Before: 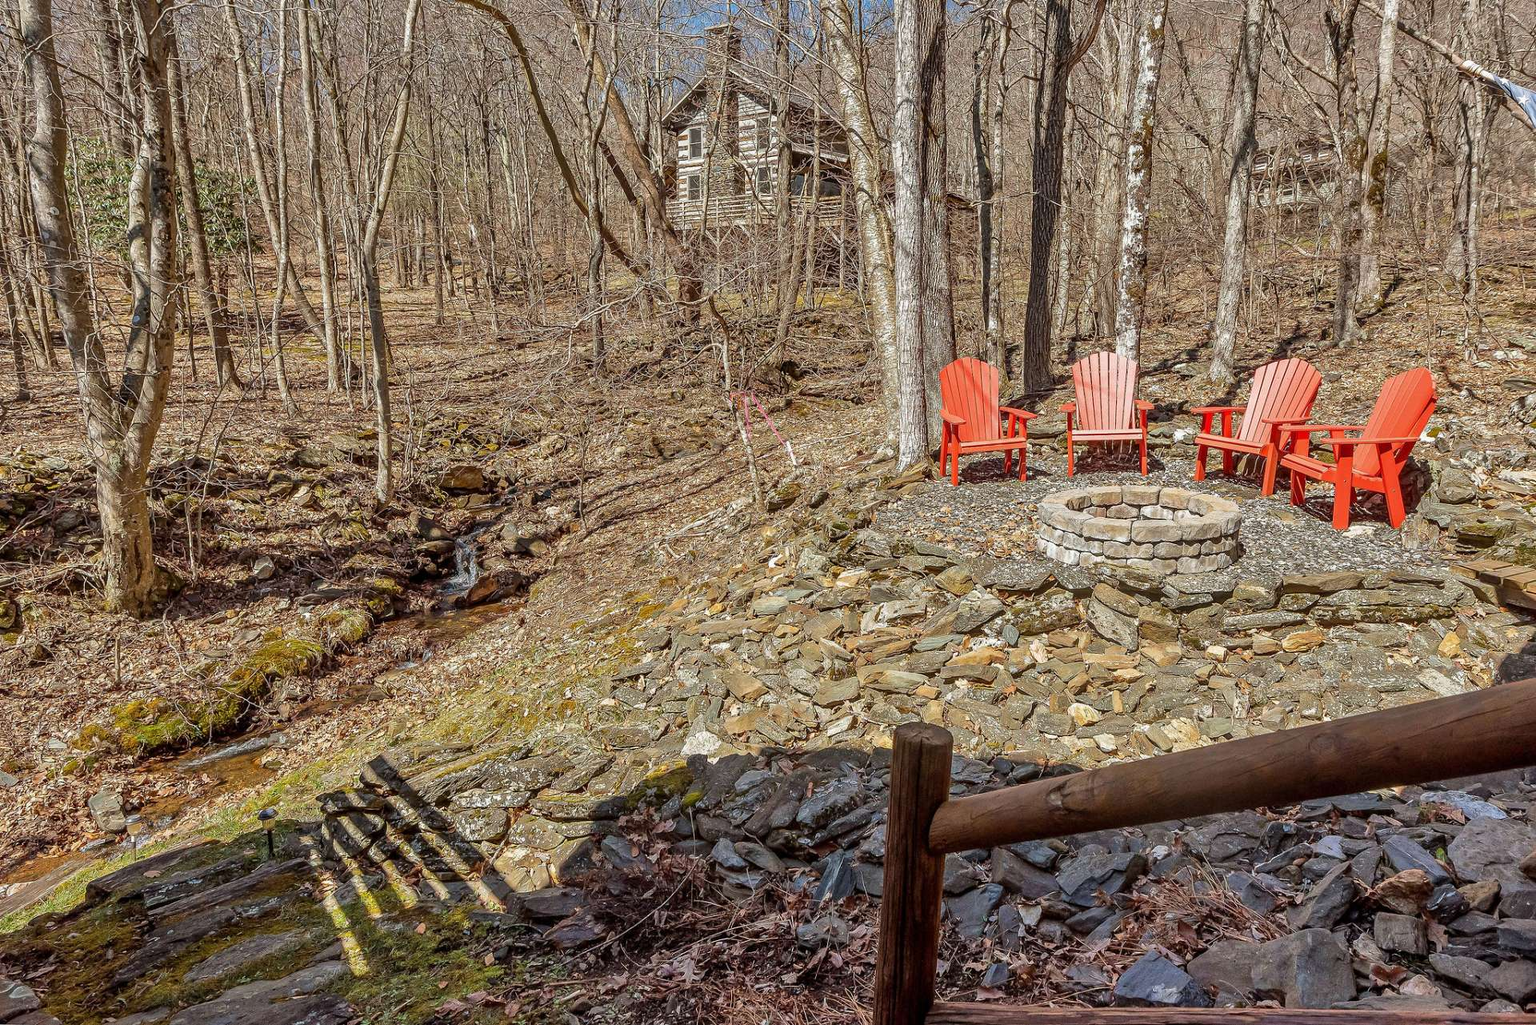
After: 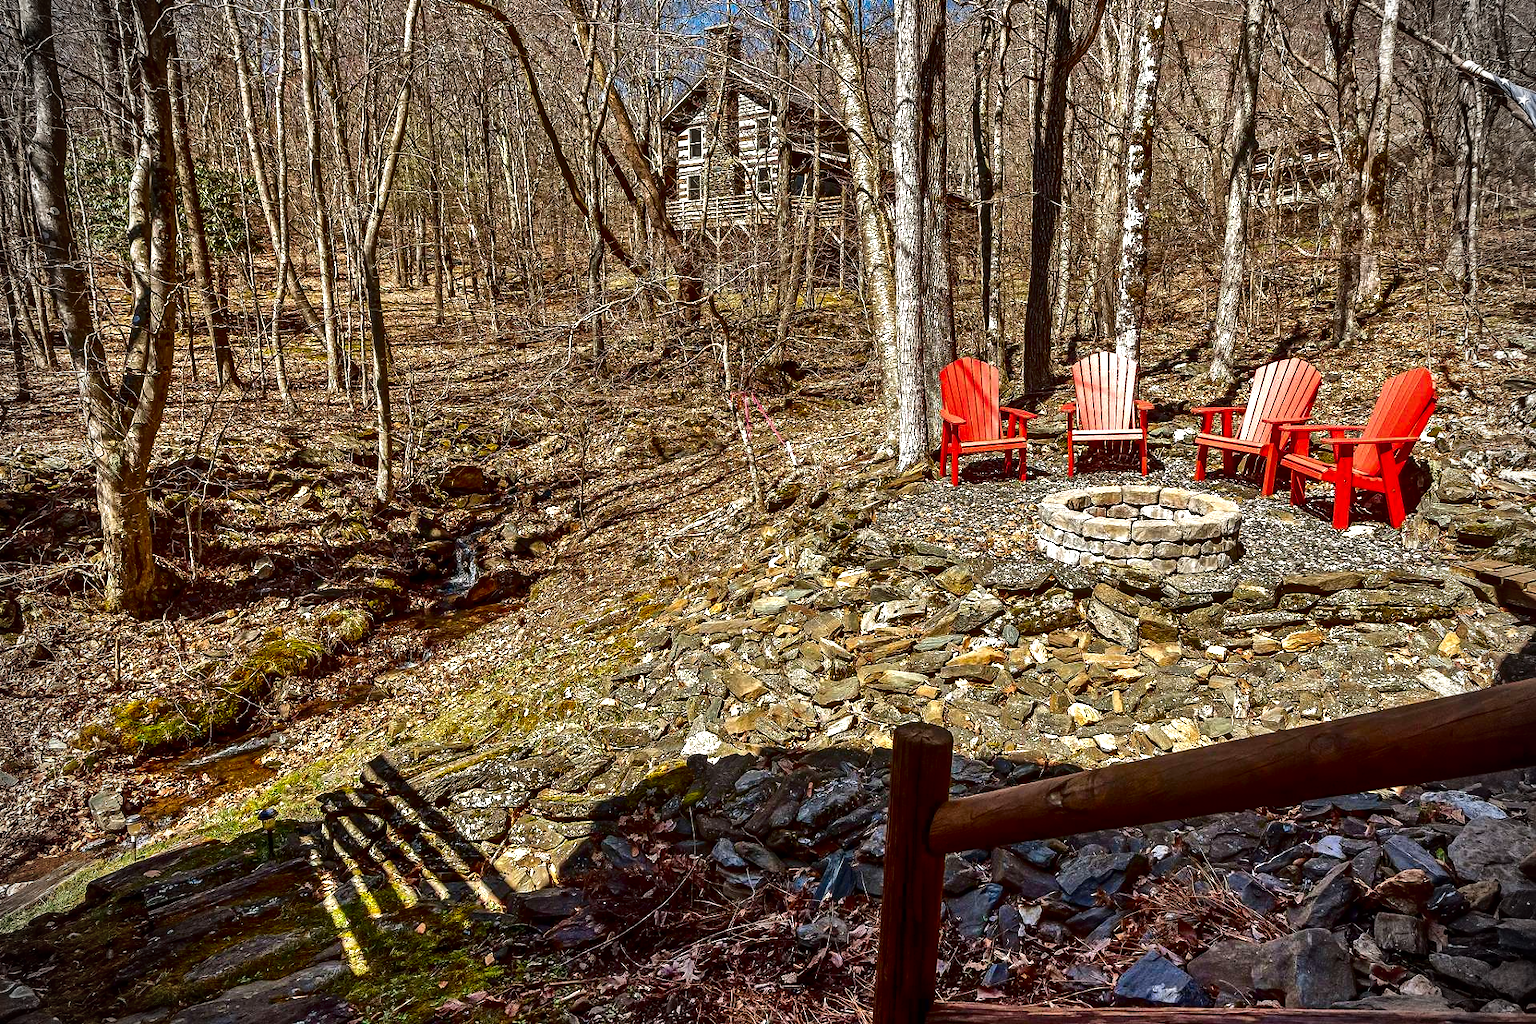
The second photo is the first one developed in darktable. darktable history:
exposure: black level correction 0, exposure 0.702 EV, compensate highlight preservation false
vignetting: fall-off start 87.74%, fall-off radius 25.05%, unbound false
contrast brightness saturation: contrast 0.089, brightness -0.575, saturation 0.169
shadows and highlights: shadows 36.46, highlights -27.79, soften with gaussian
